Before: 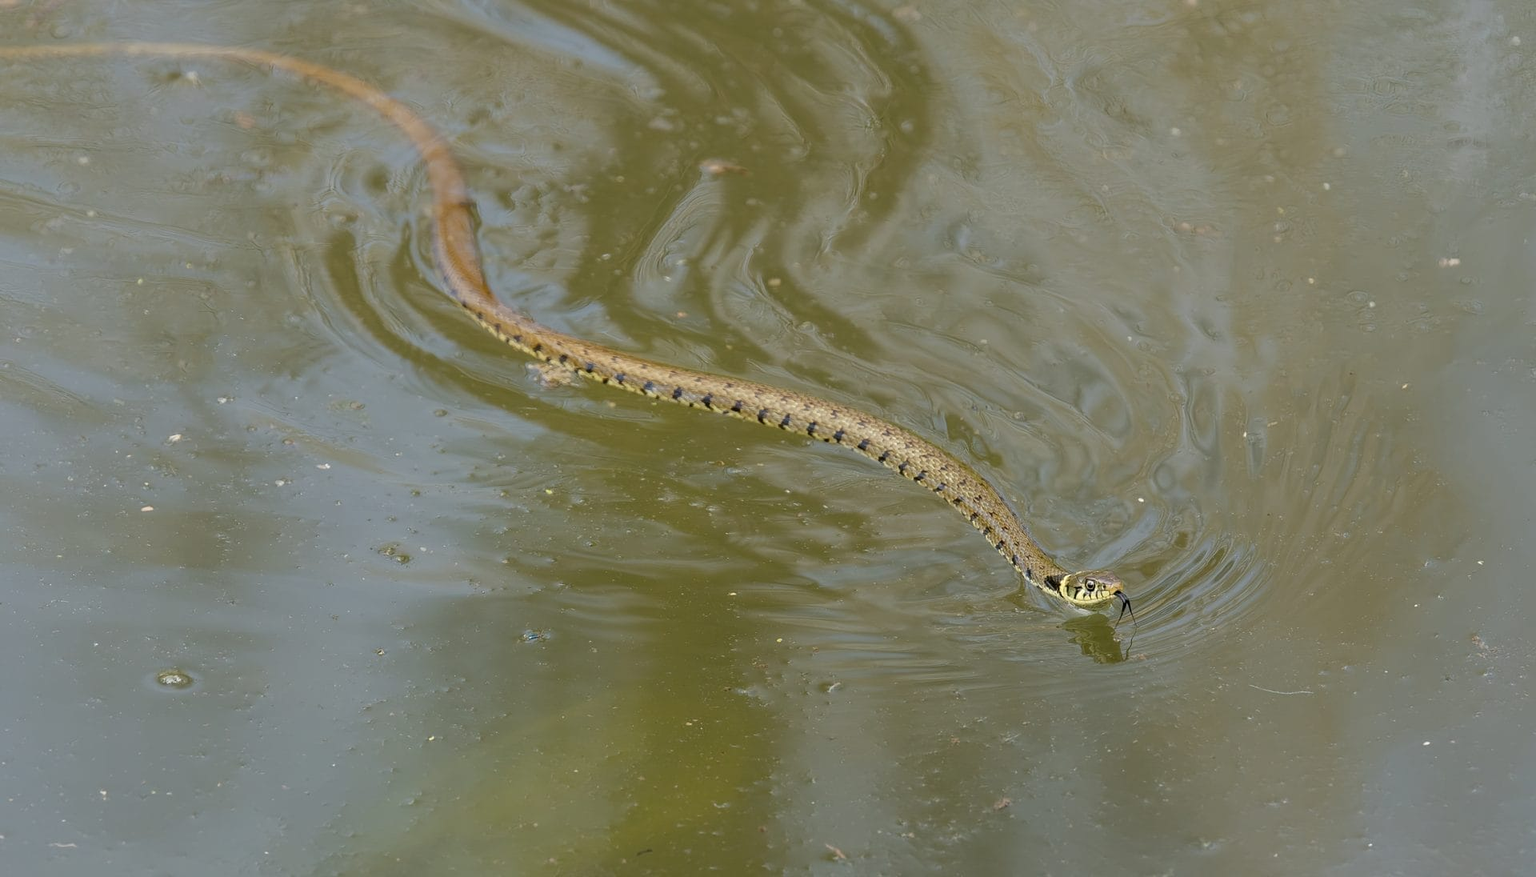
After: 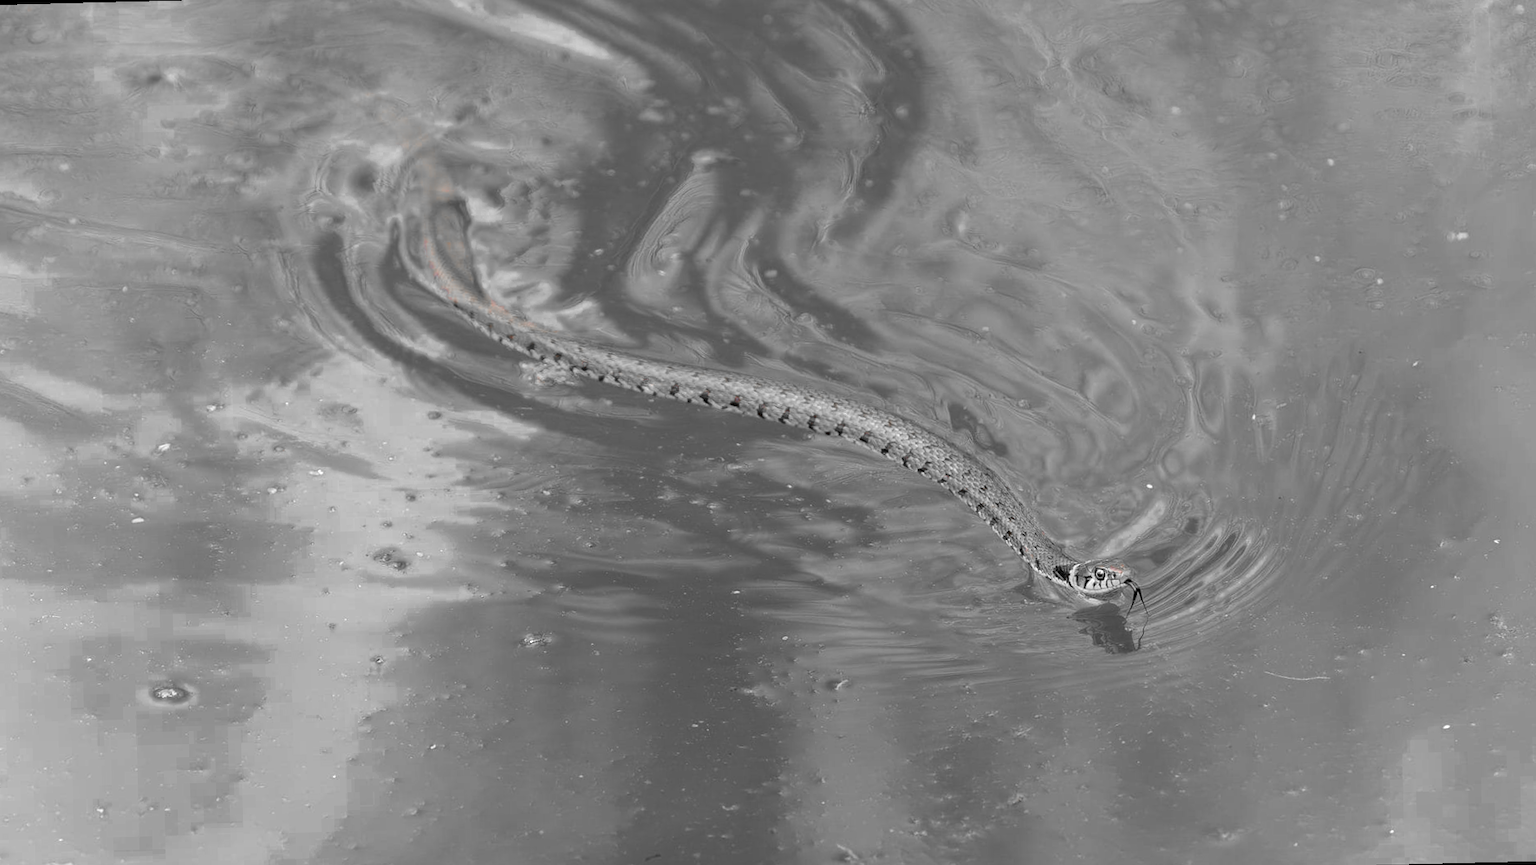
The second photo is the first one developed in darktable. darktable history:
color zones: curves: ch0 [(0, 0.352) (0.143, 0.407) (0.286, 0.386) (0.429, 0.431) (0.571, 0.829) (0.714, 0.853) (0.857, 0.833) (1, 0.352)]; ch1 [(0, 0.604) (0.072, 0.726) (0.096, 0.608) (0.205, 0.007) (0.571, -0.006) (0.839, -0.013) (0.857, -0.012) (1, 0.604)]
color balance rgb: linear chroma grading › global chroma 15%, perceptual saturation grading › global saturation 30%
exposure: black level correction 0.001, exposure 0.5 EV, compensate exposure bias true, compensate highlight preservation false
rotate and perspective: rotation -1.42°, crop left 0.016, crop right 0.984, crop top 0.035, crop bottom 0.965
